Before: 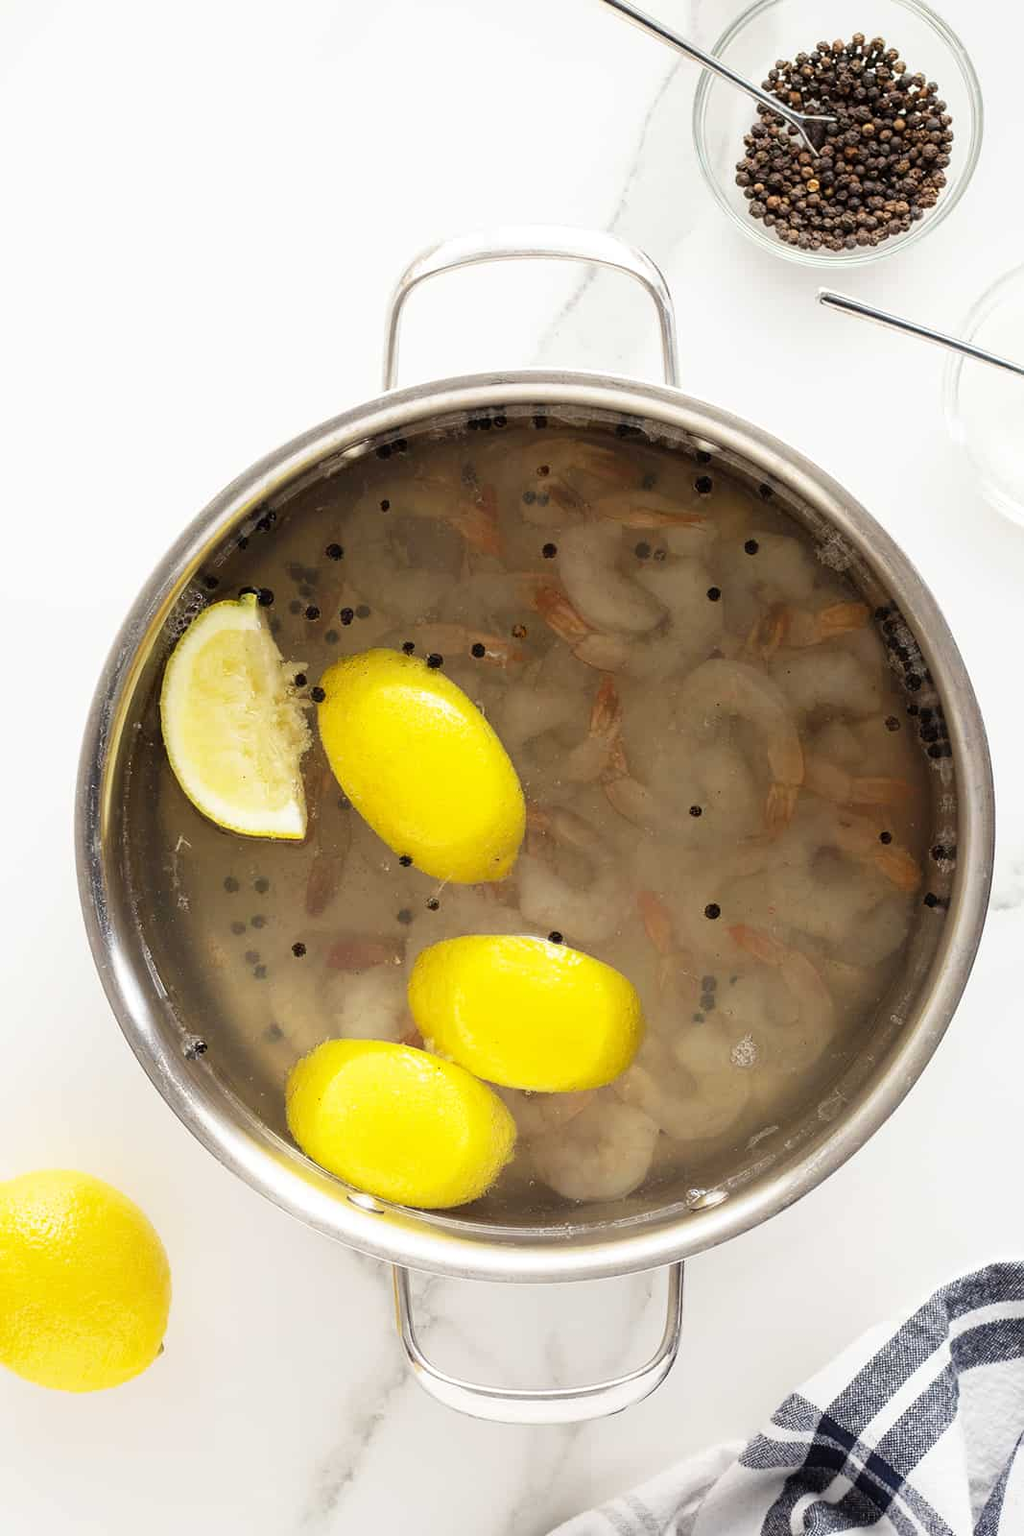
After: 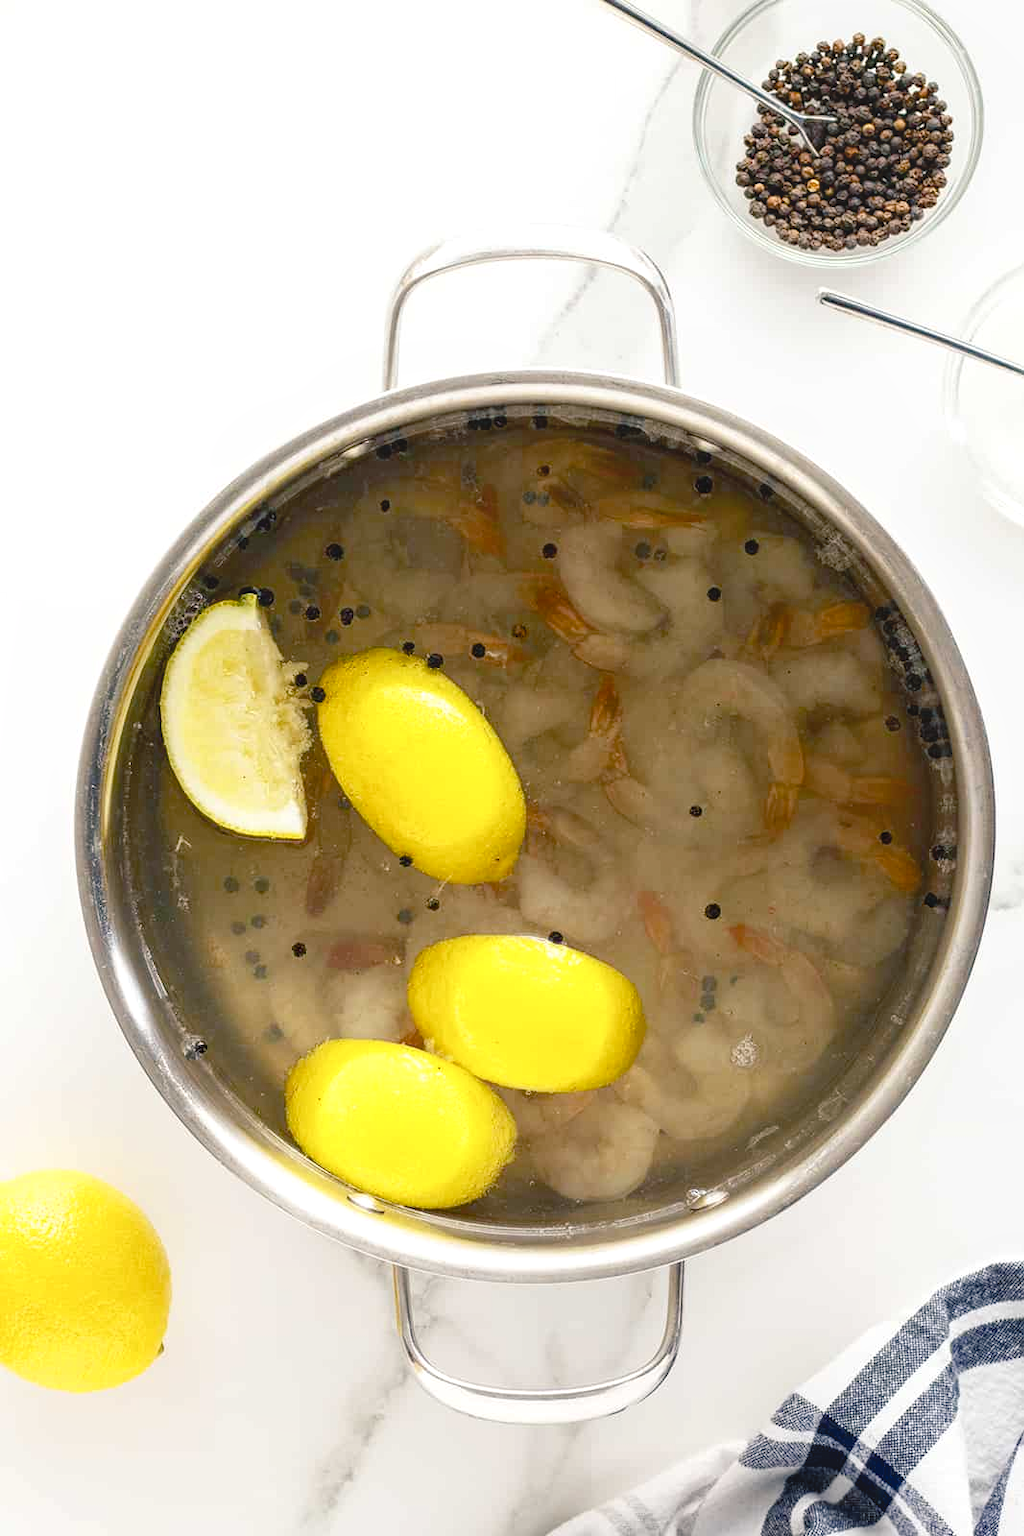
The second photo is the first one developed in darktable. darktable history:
color balance rgb: shadows lift › chroma 5.324%, shadows lift › hue 237.54°, perceptual saturation grading › global saturation 20%, perceptual saturation grading › highlights -25.108%, perceptual saturation grading › shadows 23.966%, perceptual brilliance grading › global brilliance 4.694%, global vibrance 7.062%, saturation formula JzAzBz (2021)
local contrast: detail 110%
